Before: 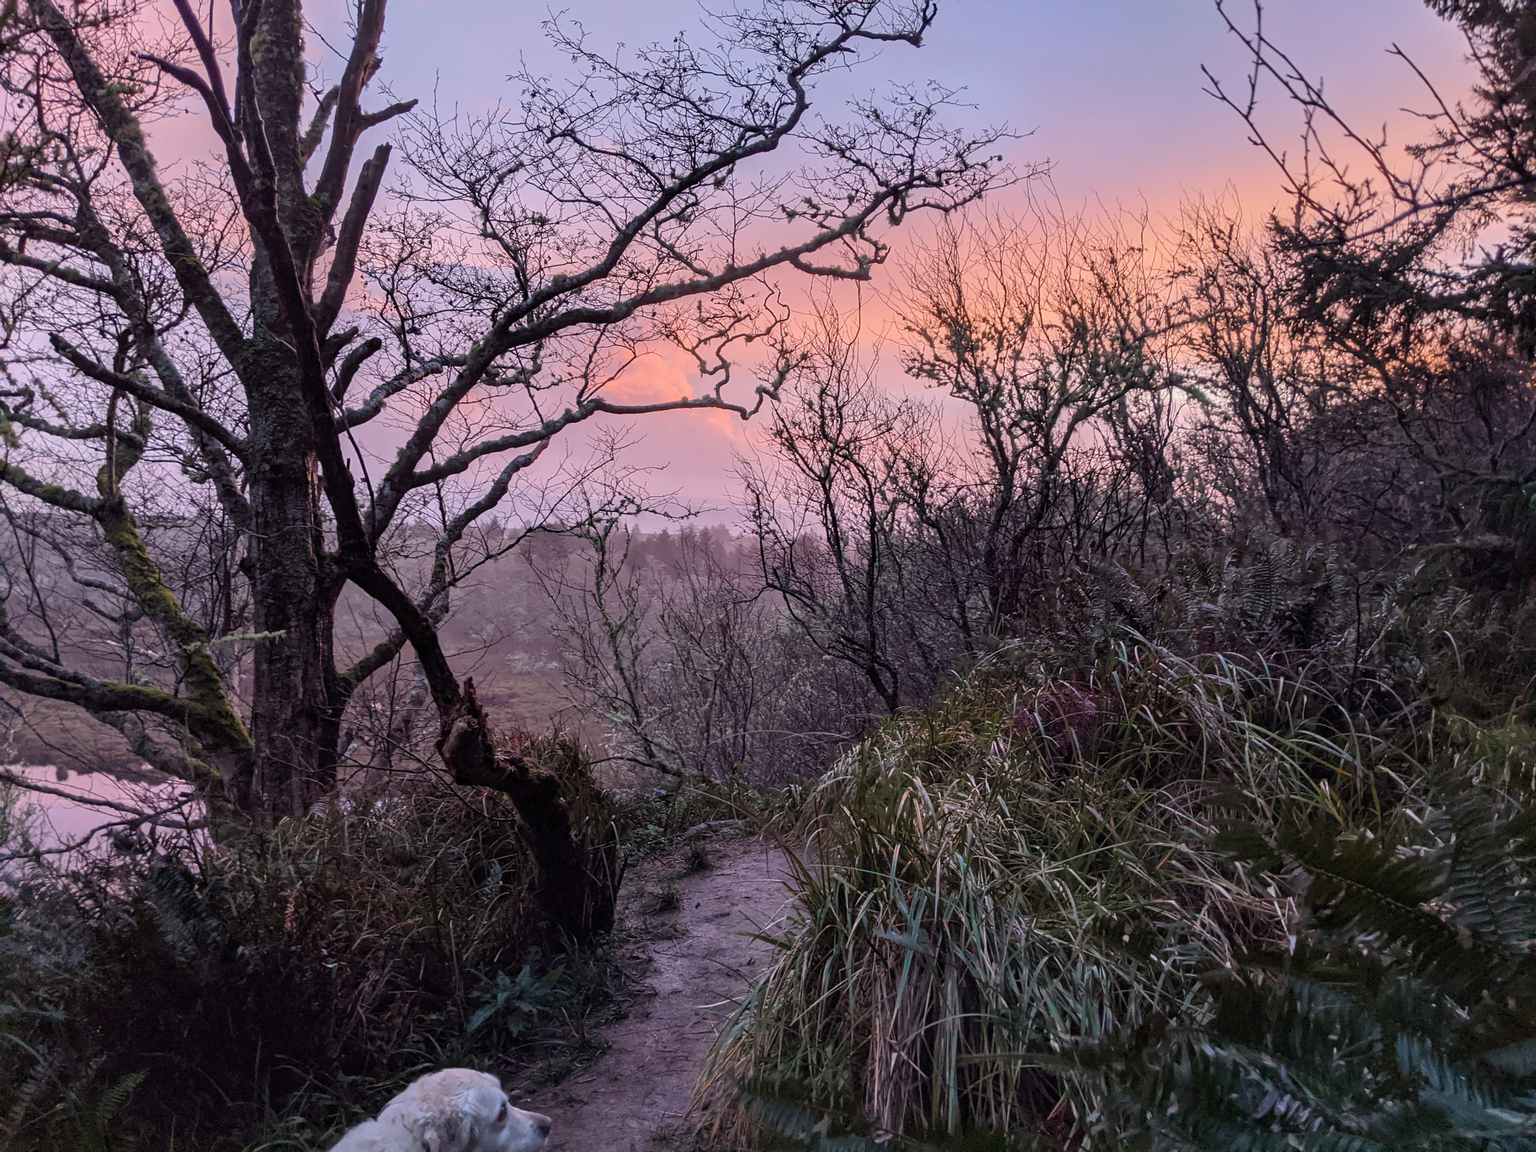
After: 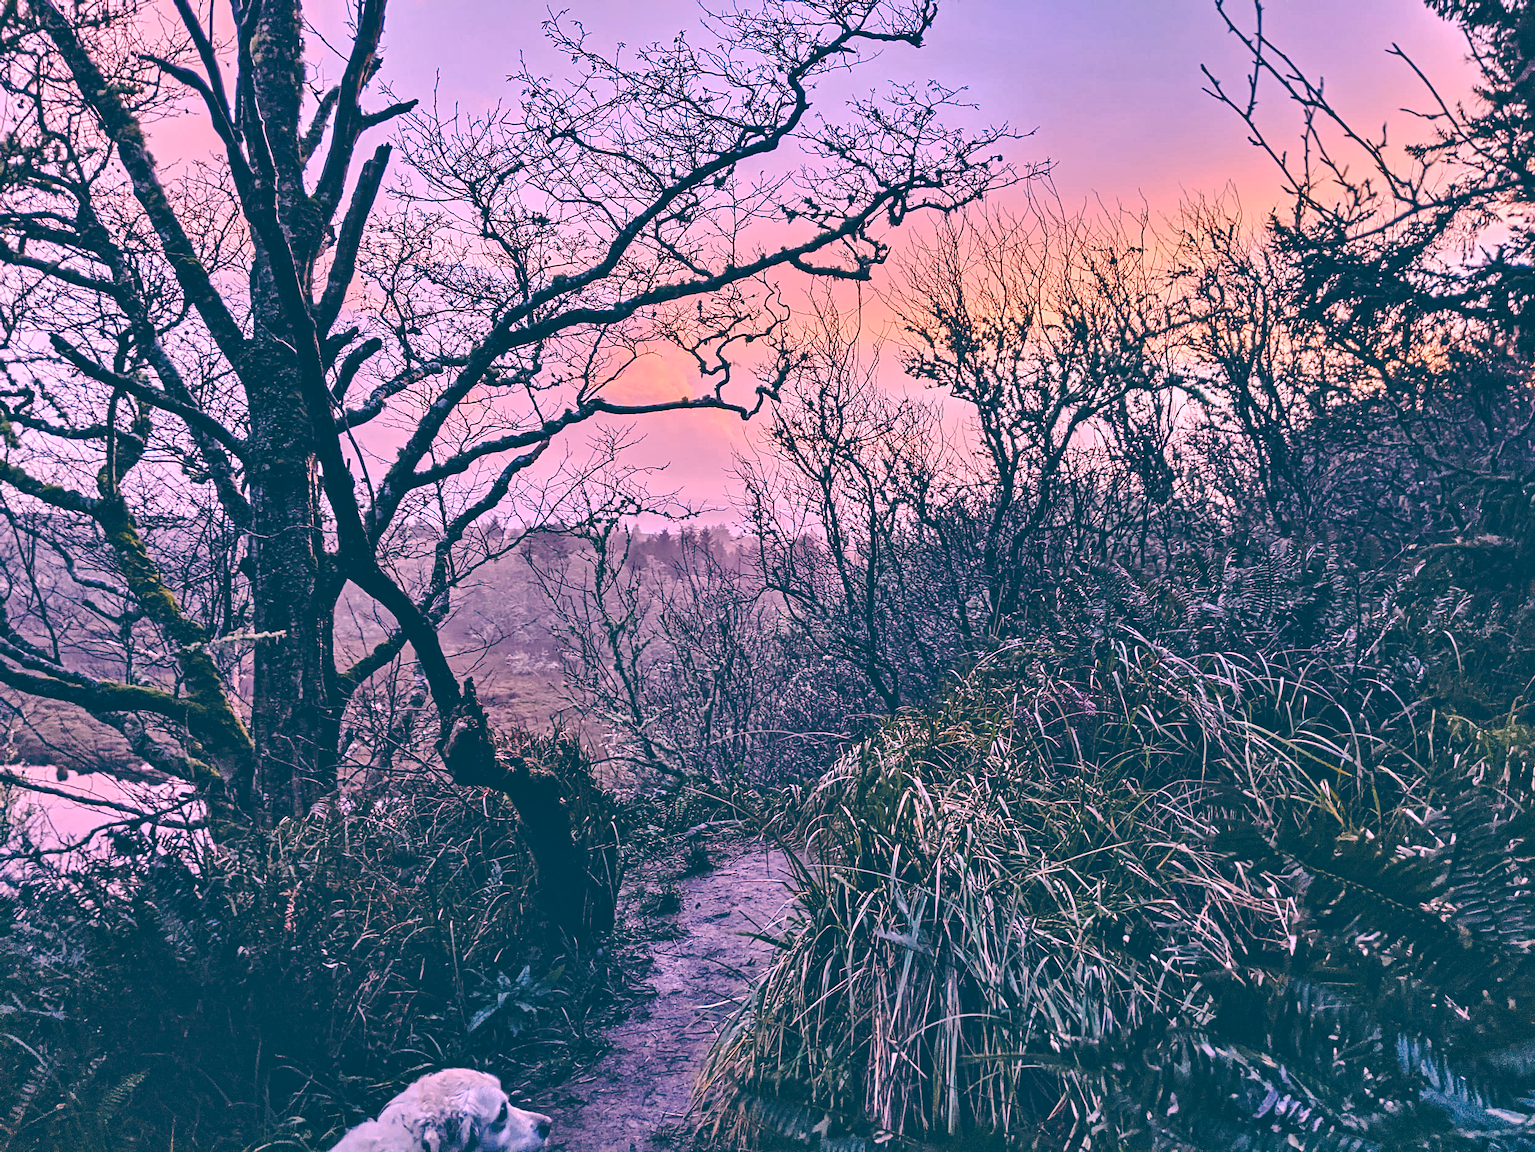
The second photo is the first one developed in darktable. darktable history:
shadows and highlights: shadows 40, highlights -54, highlights color adjustment 46%, low approximation 0.01, soften with gaussian
contrast equalizer: octaves 7, y [[0.5, 0.542, 0.583, 0.625, 0.667, 0.708], [0.5 ×6], [0.5 ×6], [0 ×6], [0 ×6]] | blend: blend mode normal (obsolete, clamping), opacity 62%; mask: uniform (no mask)
base curve: curves: ch0 [(0, 0.024) (0.055, 0.065) (0.121, 0.166) (0.236, 0.319) (0.693, 0.726) (1, 1)], preserve colors none
color correction: highlights a* 17.03, highlights b* 0.205, shadows a* -15.38, shadows b* -14.56, saturation 1.5 | blend: blend mode normal (obsolete, clamping), opacity 30%; mask: uniform (no mask)
channel mixer: red [0, 0, 0, 1, 0.141, -0.032, 0], green [0, 0, 0, 0.076, 1.005, 0.162, 0], blue [0, 0, 0, 0.076, 0.011, 1, 0] | blend: blend mode normal (obsolete, clamping), opacity 50%; mask: uniform (no mask)
